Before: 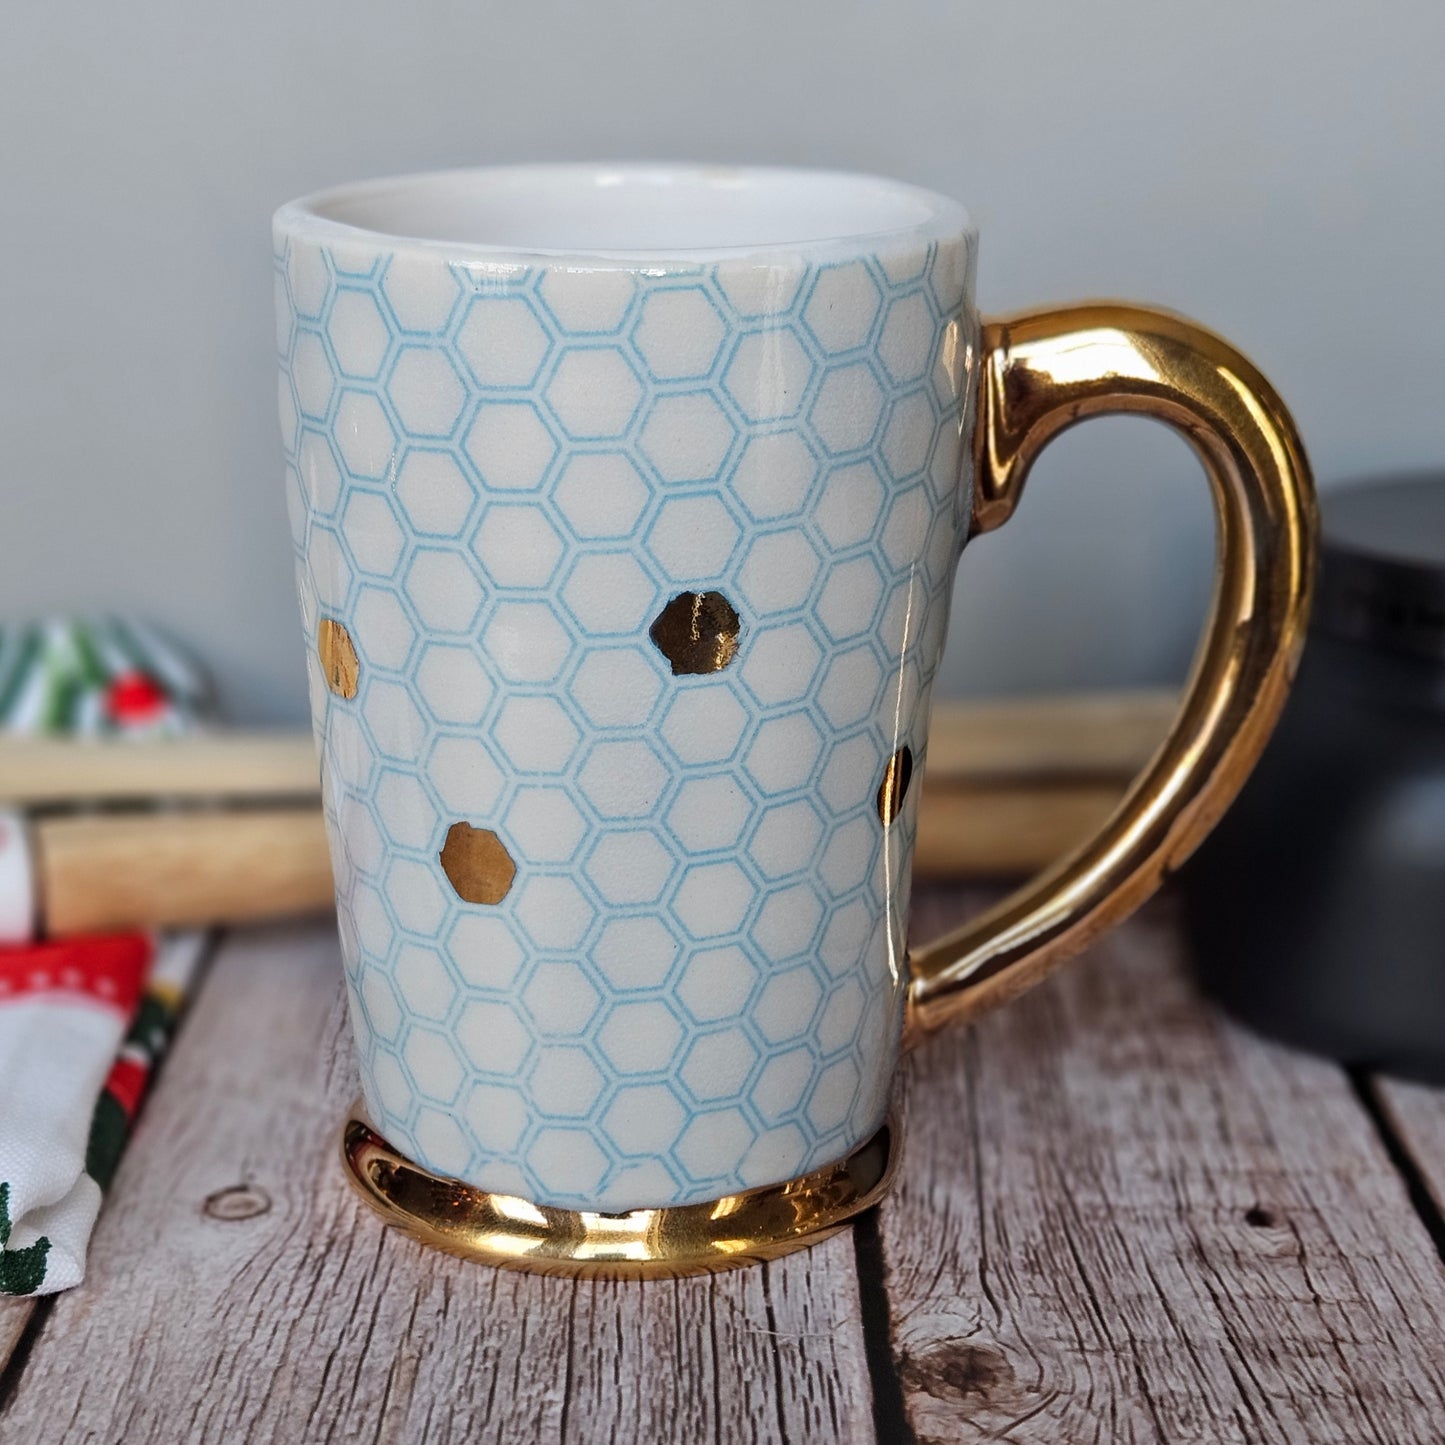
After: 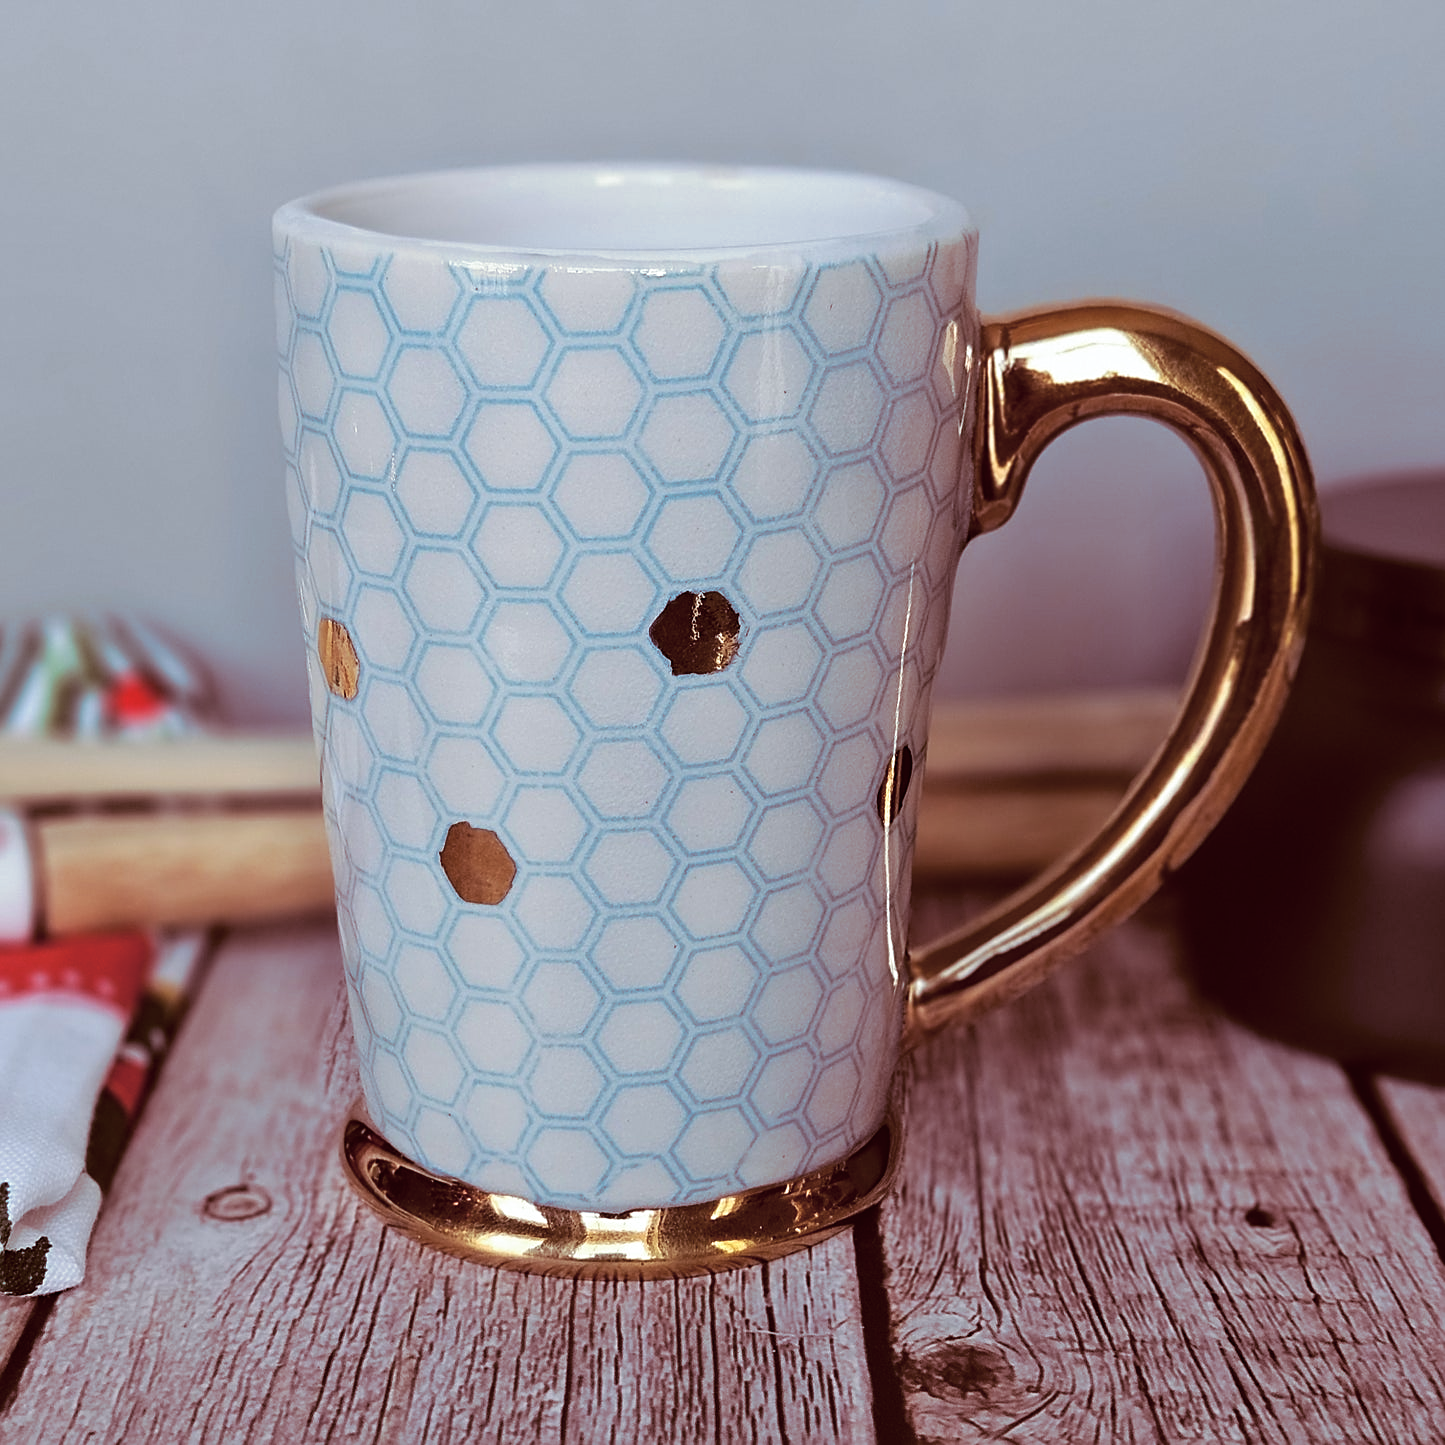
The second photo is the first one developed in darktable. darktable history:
sharpen: radius 1.967
split-toning: on, module defaults
color balance: lift [1, 1.015, 1.004, 0.985], gamma [1, 0.958, 0.971, 1.042], gain [1, 0.956, 0.977, 1.044]
